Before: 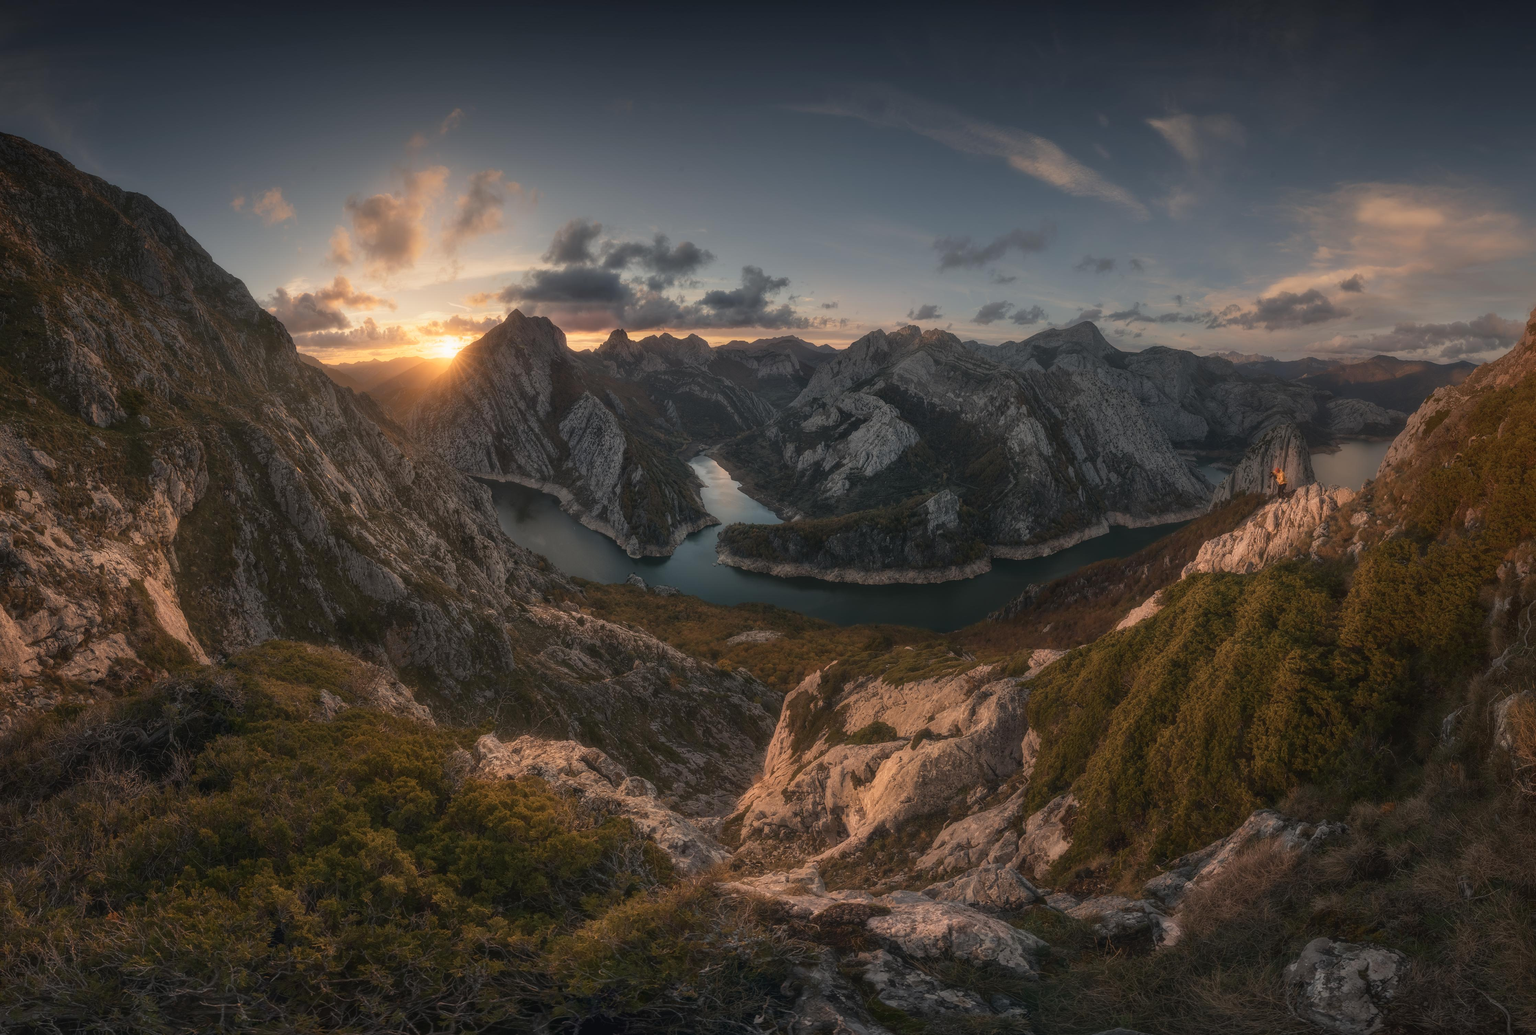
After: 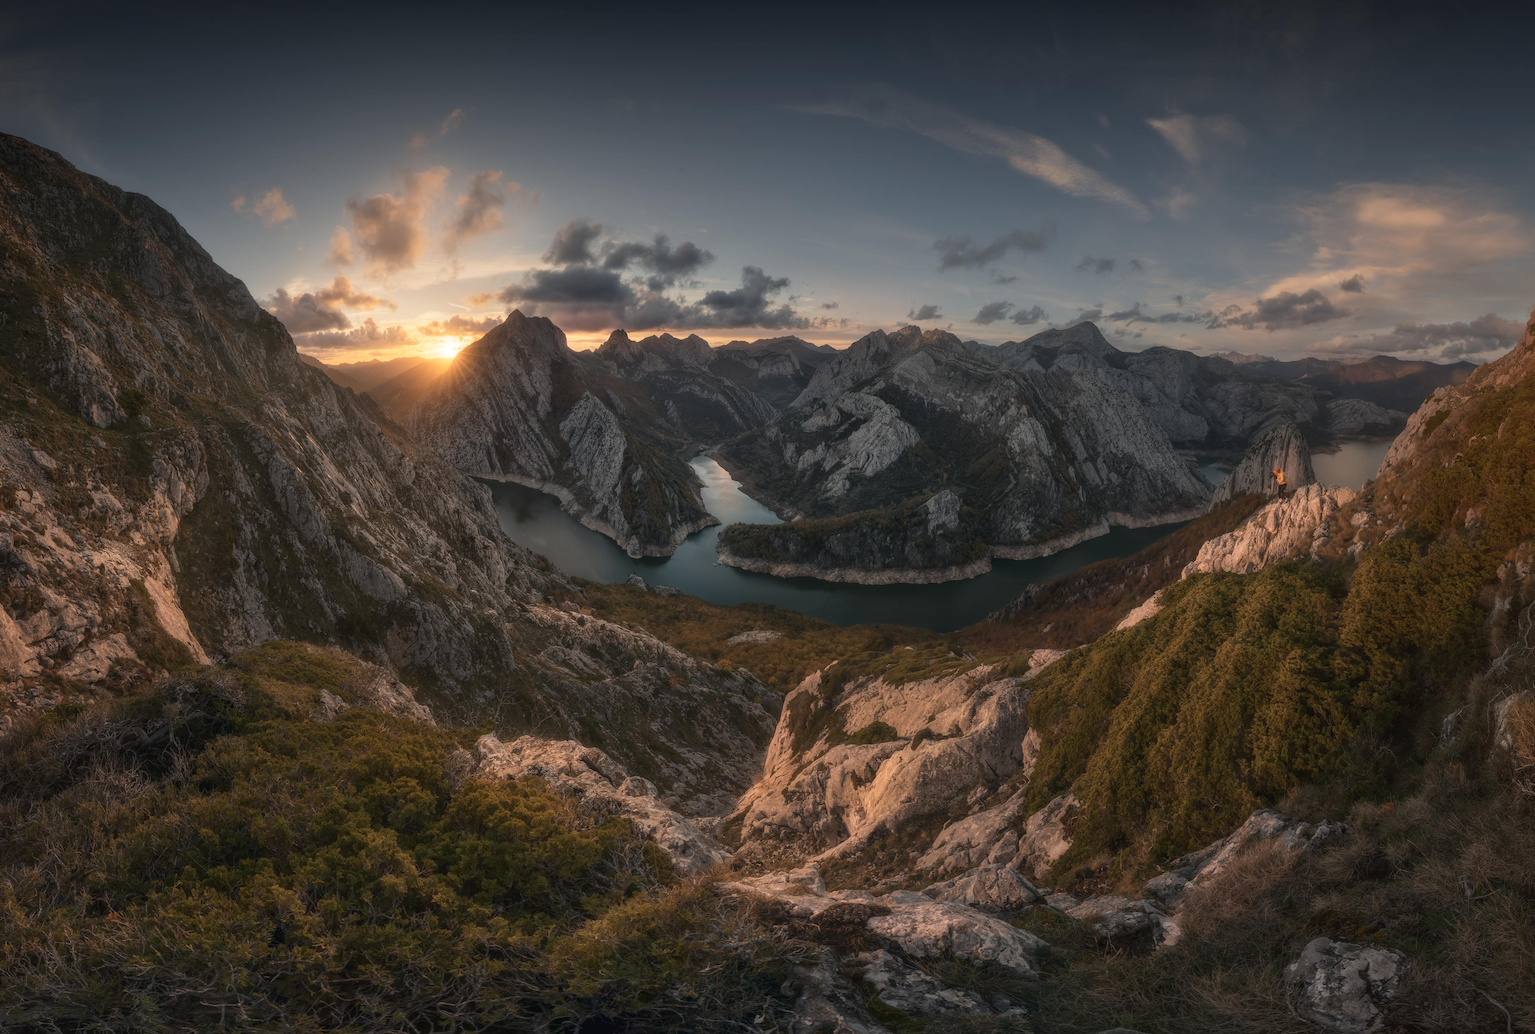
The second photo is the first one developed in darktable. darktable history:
contrast equalizer "[local contrast]": y [[0.509, 0.517, 0.523, 0.523, 0.517, 0.509], [0.5 ×6], [0.5 ×6], [0 ×6], [0 ×6]]
